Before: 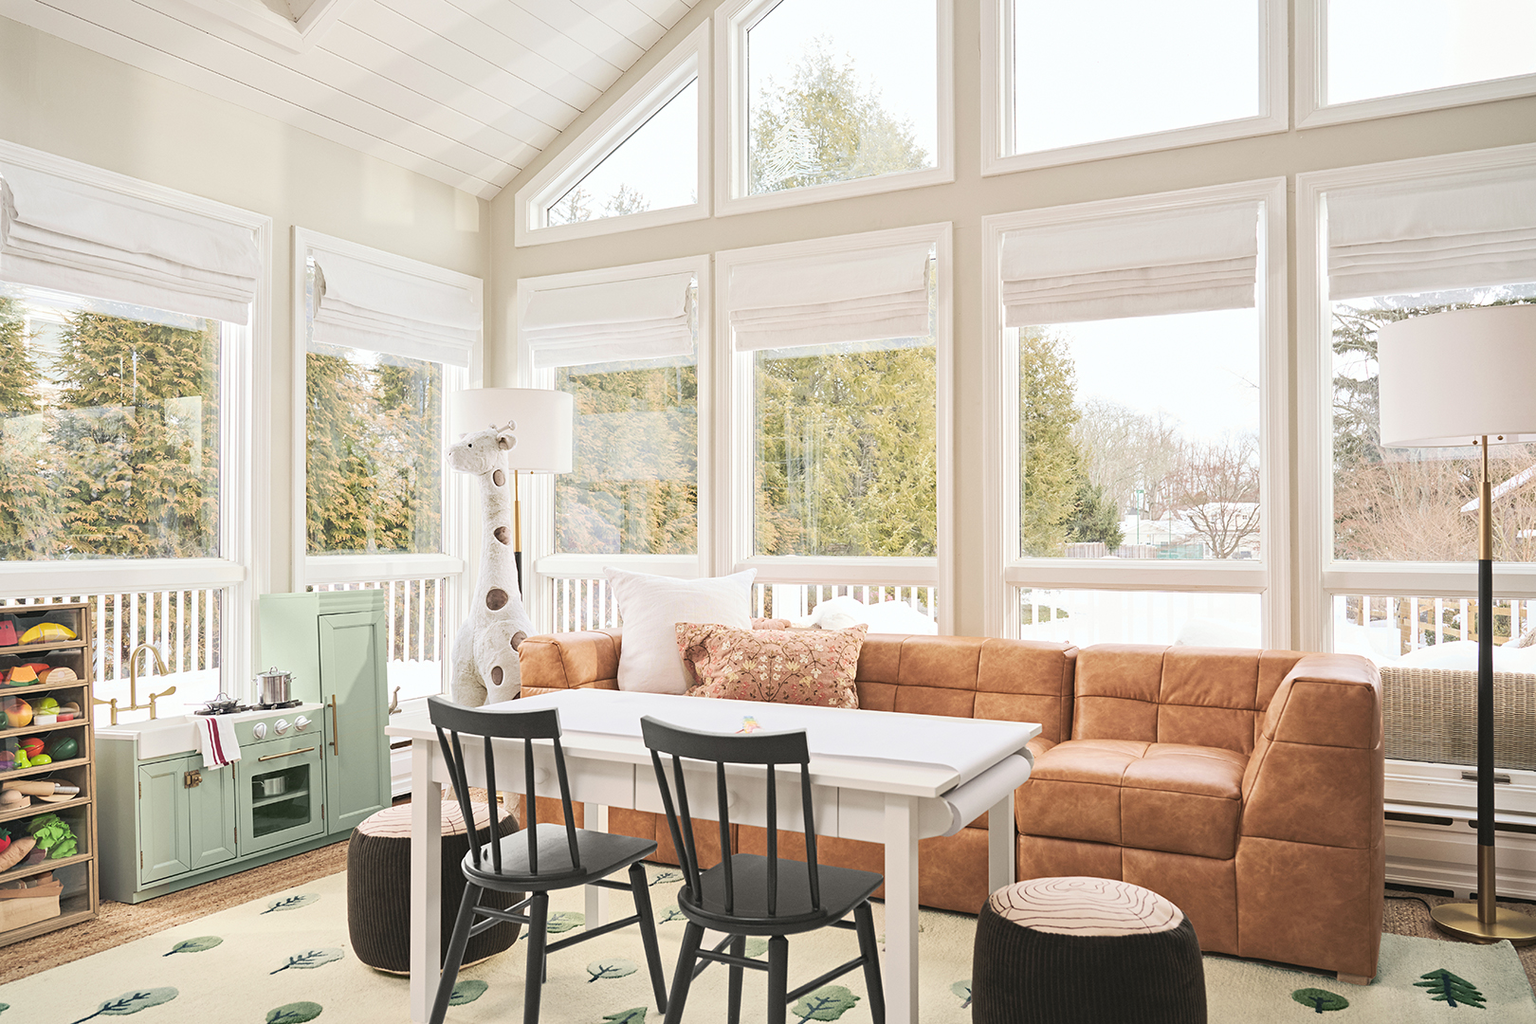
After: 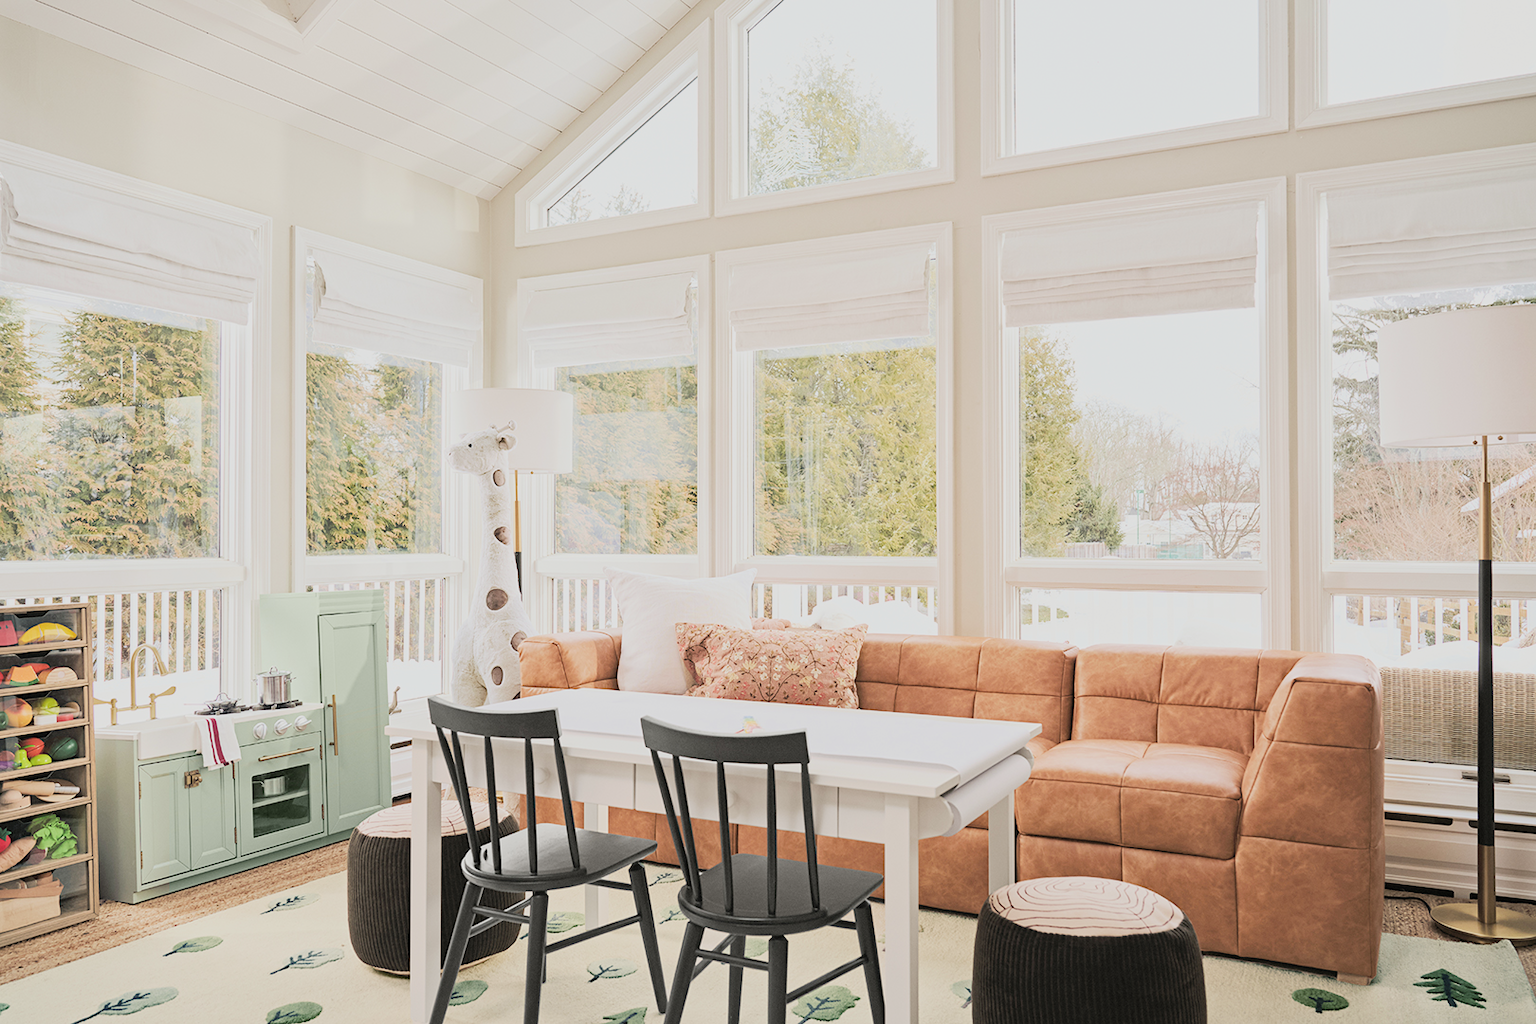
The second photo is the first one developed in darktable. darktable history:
exposure: black level correction 0, exposure 0.499 EV, compensate exposure bias true, compensate highlight preservation false
filmic rgb: black relative exposure -7.24 EV, white relative exposure 5.06 EV, threshold 2.97 EV, hardness 3.22, iterations of high-quality reconstruction 0, enable highlight reconstruction true
